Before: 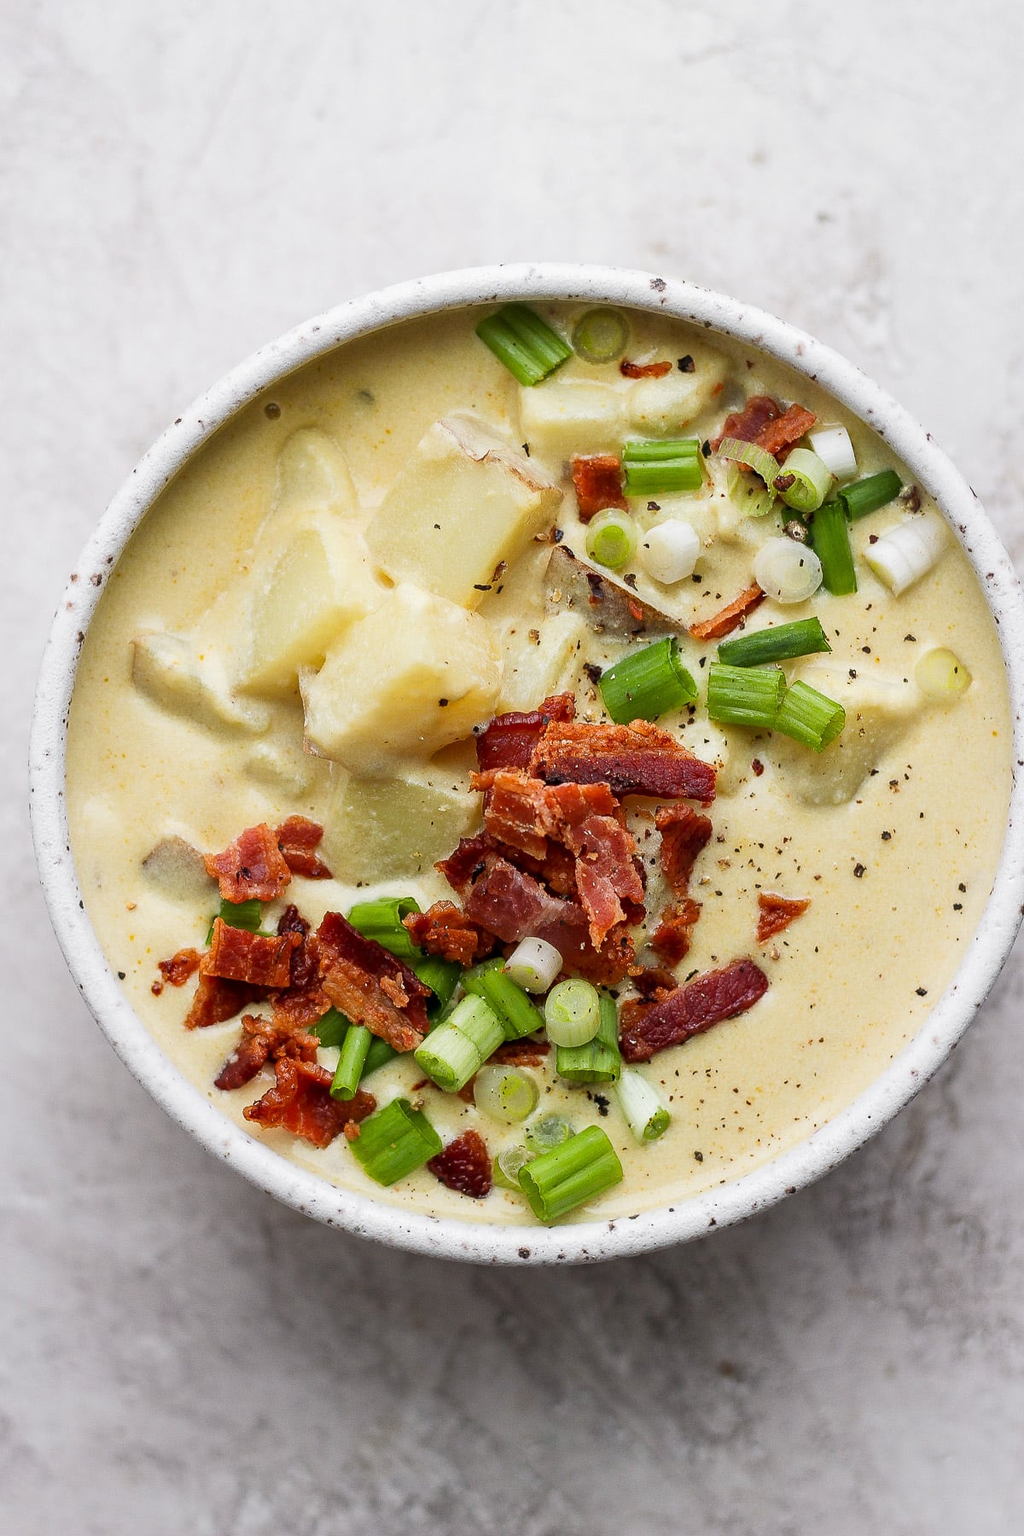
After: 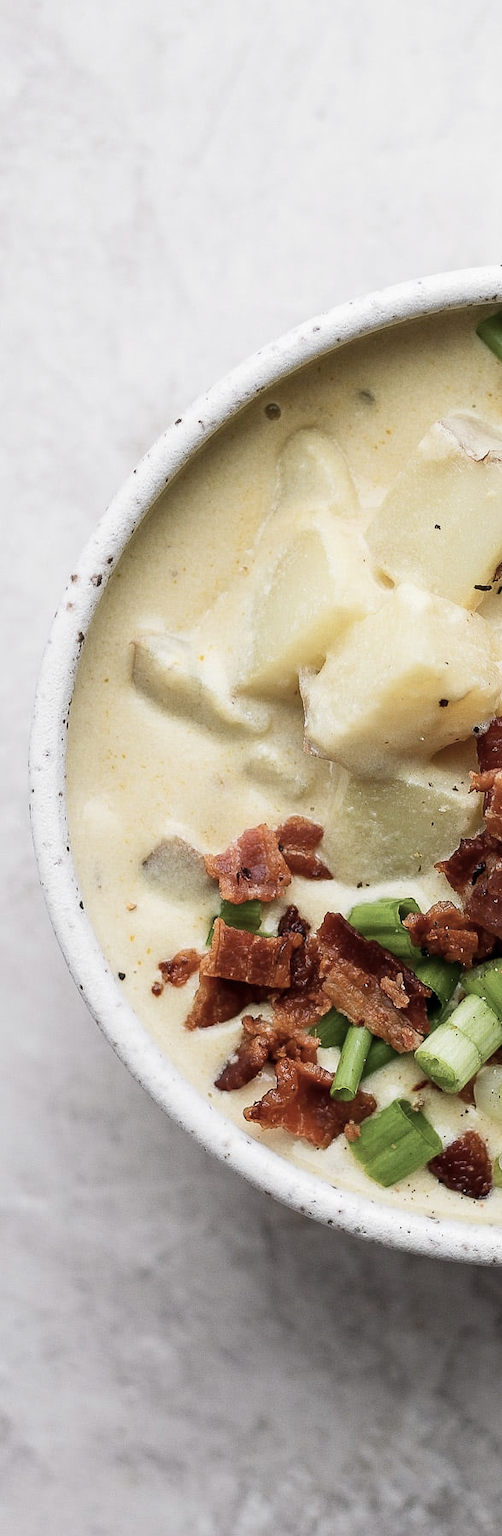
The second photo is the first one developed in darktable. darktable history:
contrast brightness saturation: contrast 0.1, saturation -0.36
crop and rotate: left 0%, top 0%, right 50.845%
